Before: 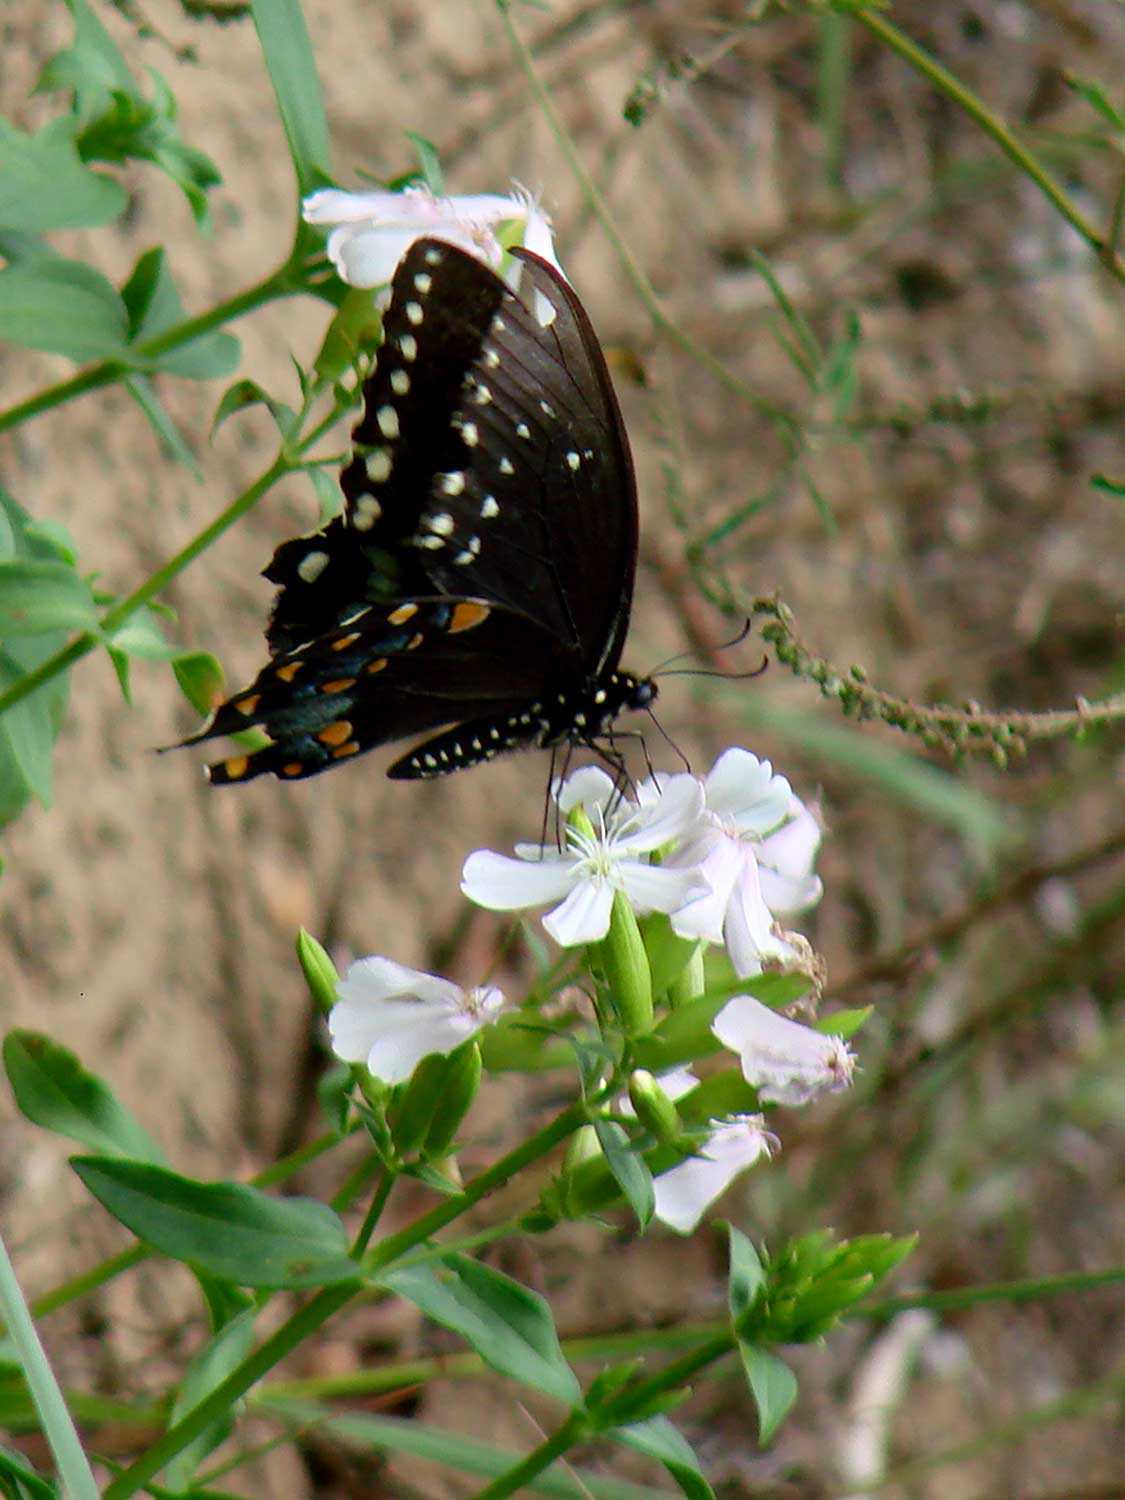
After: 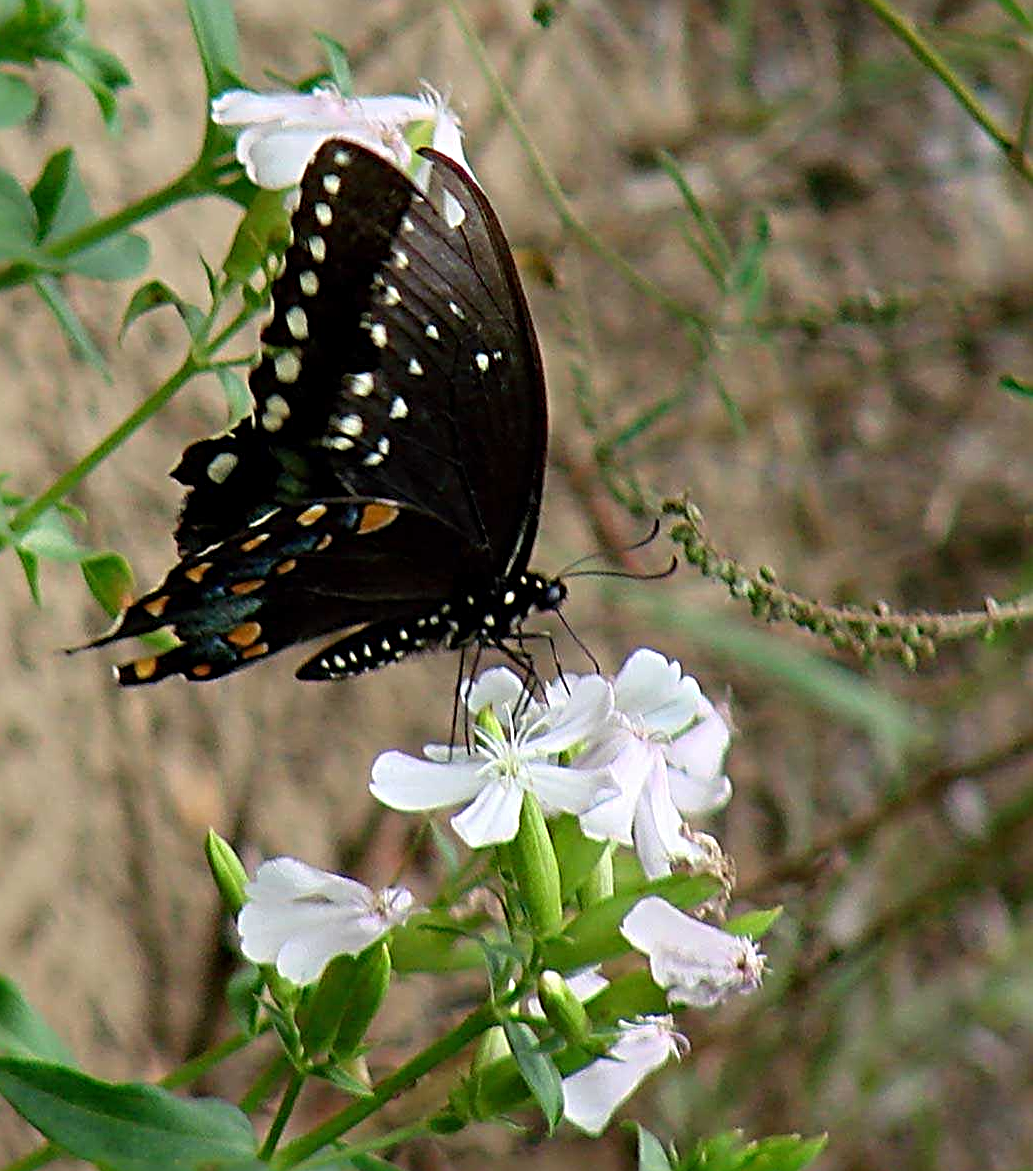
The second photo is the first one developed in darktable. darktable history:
sharpen: radius 3.727, amount 0.917
crop: left 8.168%, top 6.602%, bottom 15.291%
